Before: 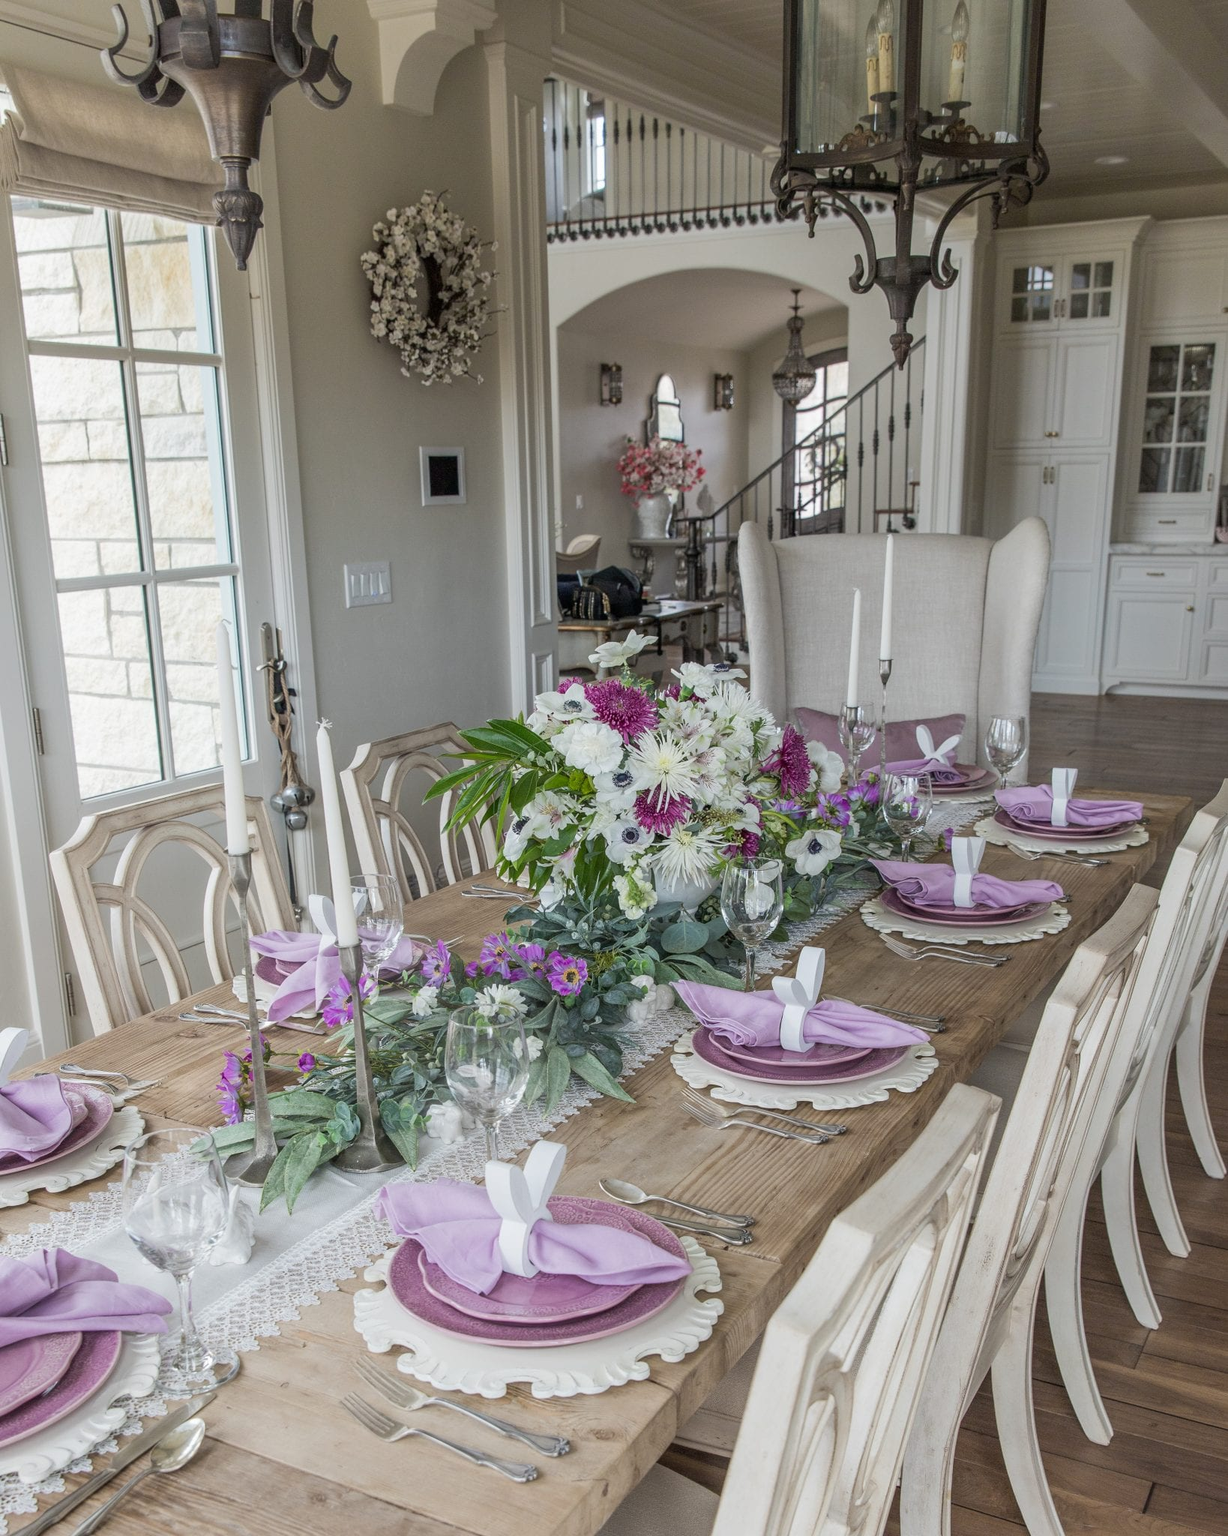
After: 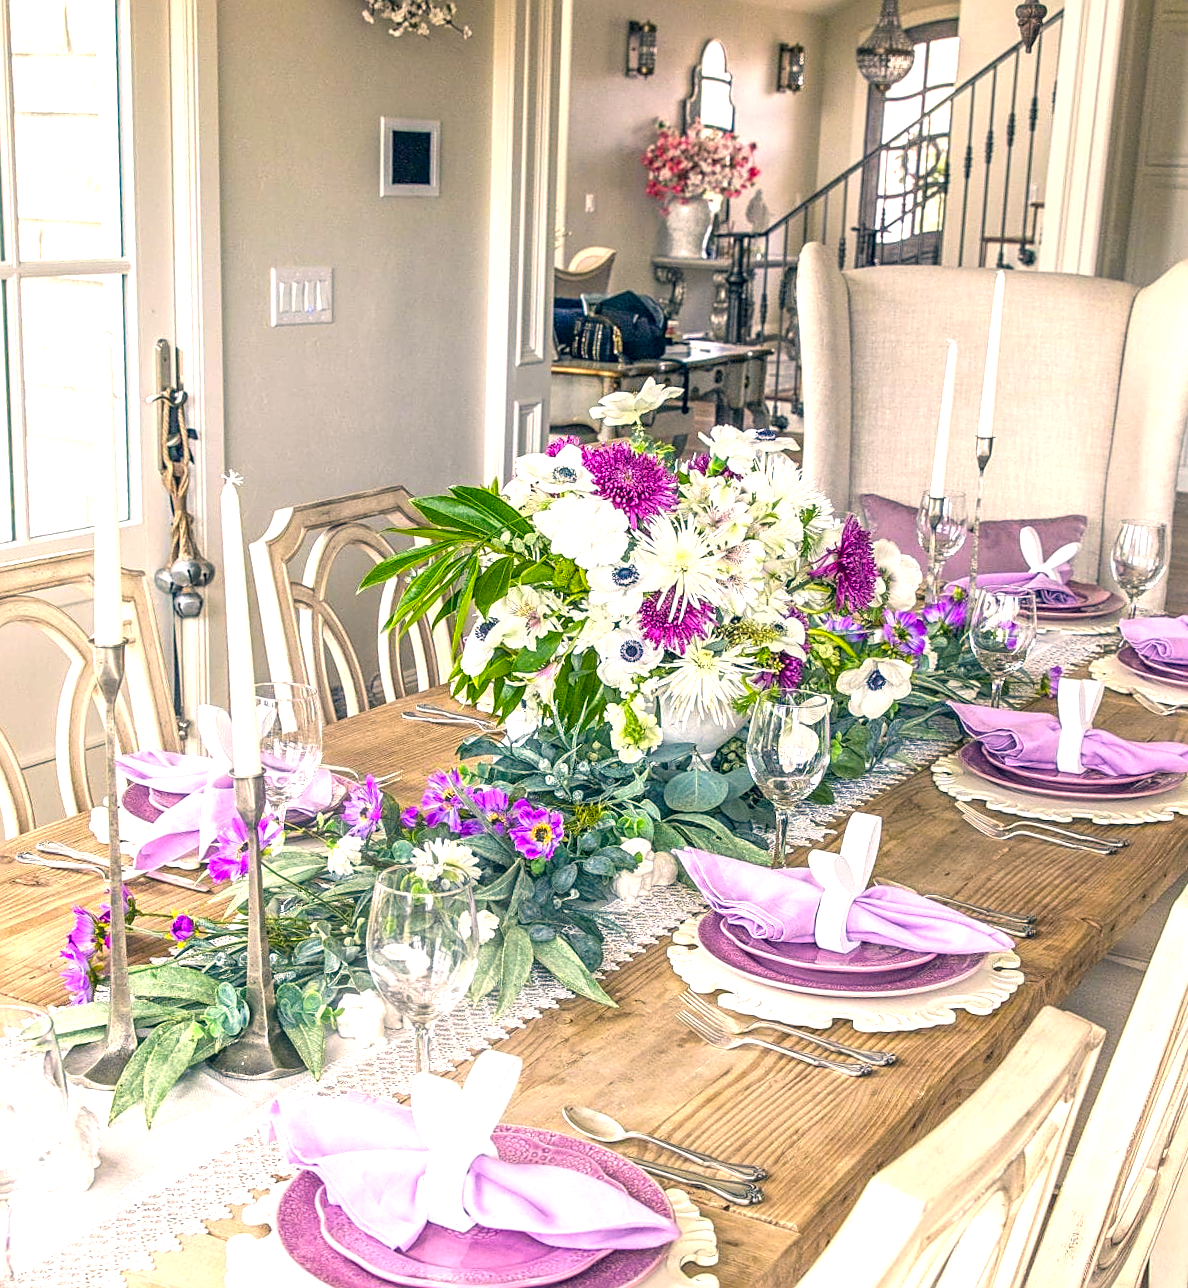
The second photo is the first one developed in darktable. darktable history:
crop and rotate: angle -3.37°, left 9.79%, top 20.73%, right 12.42%, bottom 11.82%
color correction: highlights a* 10.32, highlights b* 14.66, shadows a* -9.59, shadows b* -15.02
sharpen: on, module defaults
color balance rgb: linear chroma grading › global chroma 15%, perceptual saturation grading › global saturation 30%
exposure: black level correction 0, exposure 1.2 EV, compensate exposure bias true, compensate highlight preservation false
tone equalizer: -7 EV 0.18 EV, -6 EV 0.12 EV, -5 EV 0.08 EV, -4 EV 0.04 EV, -2 EV -0.02 EV, -1 EV -0.04 EV, +0 EV -0.06 EV, luminance estimator HSV value / RGB max
local contrast: detail 130%
